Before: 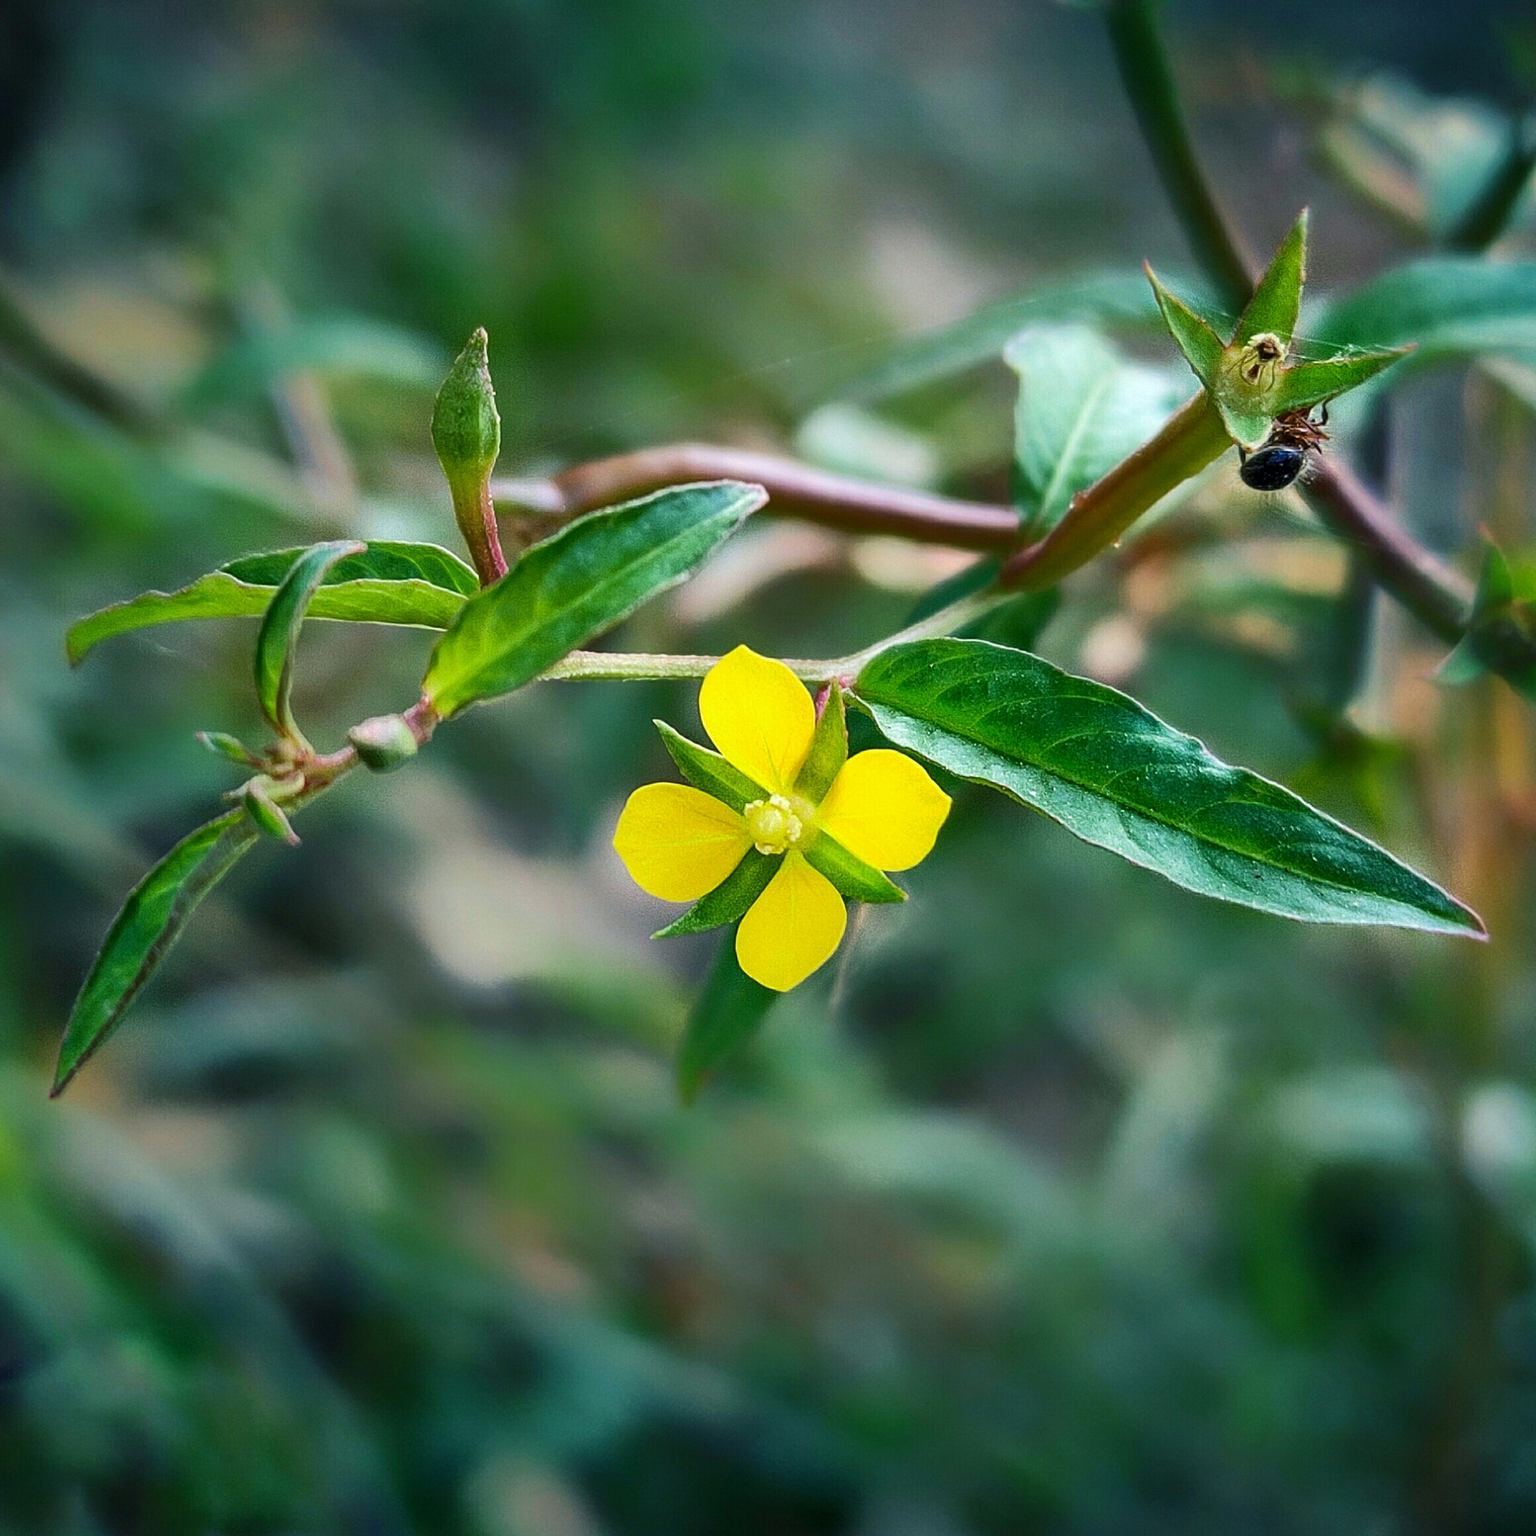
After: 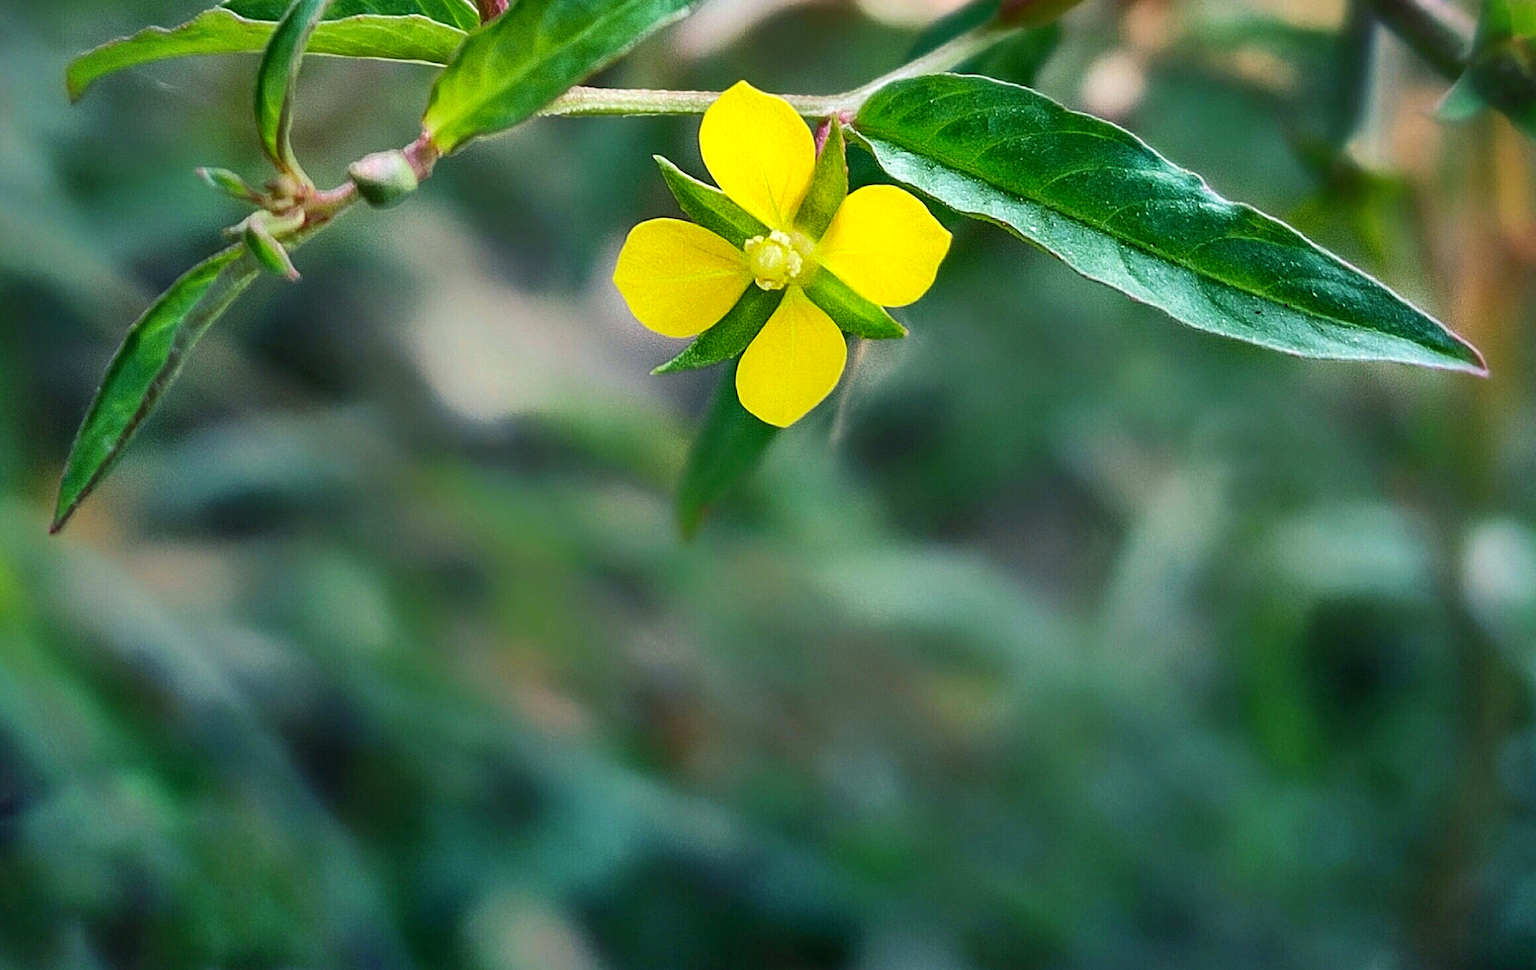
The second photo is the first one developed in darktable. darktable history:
shadows and highlights: radius 135.12, soften with gaussian
crop and rotate: top 36.826%
exposure: exposure 0.13 EV, compensate highlight preservation false
